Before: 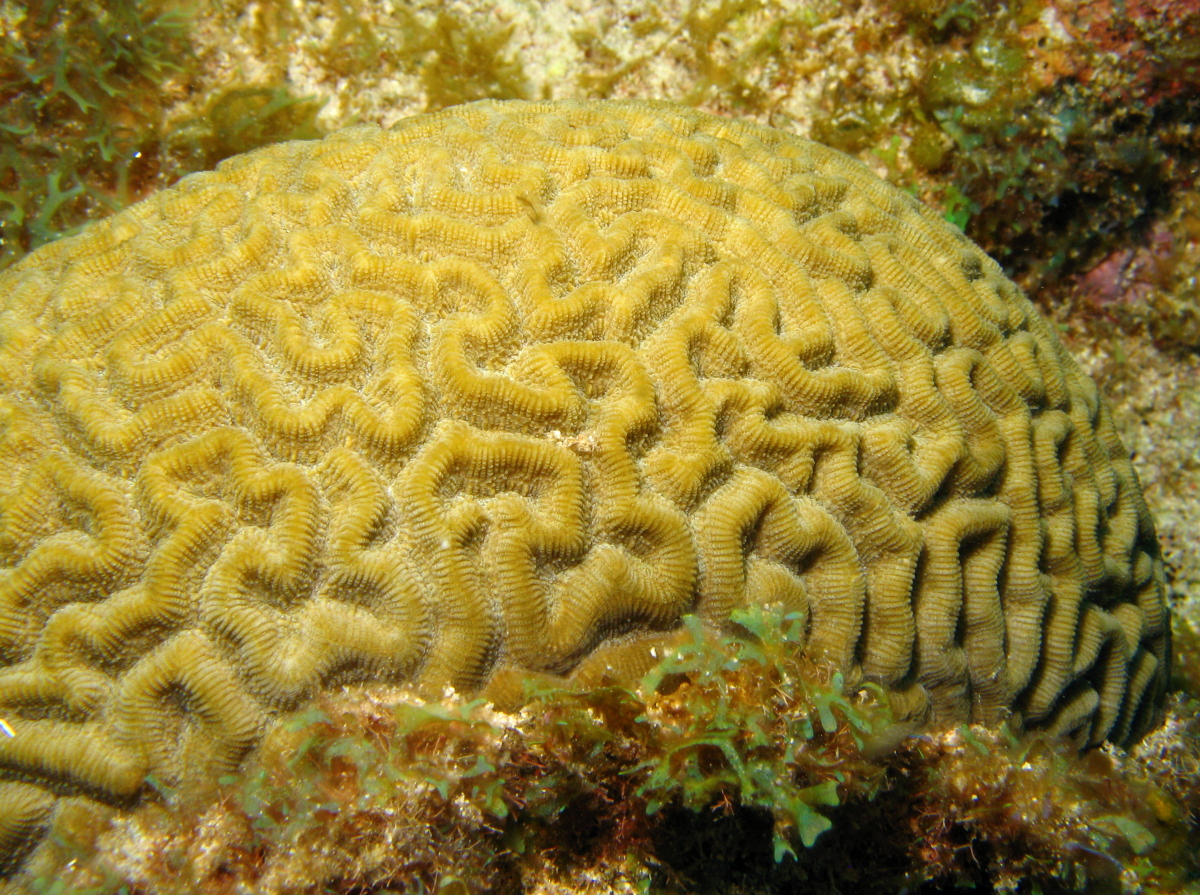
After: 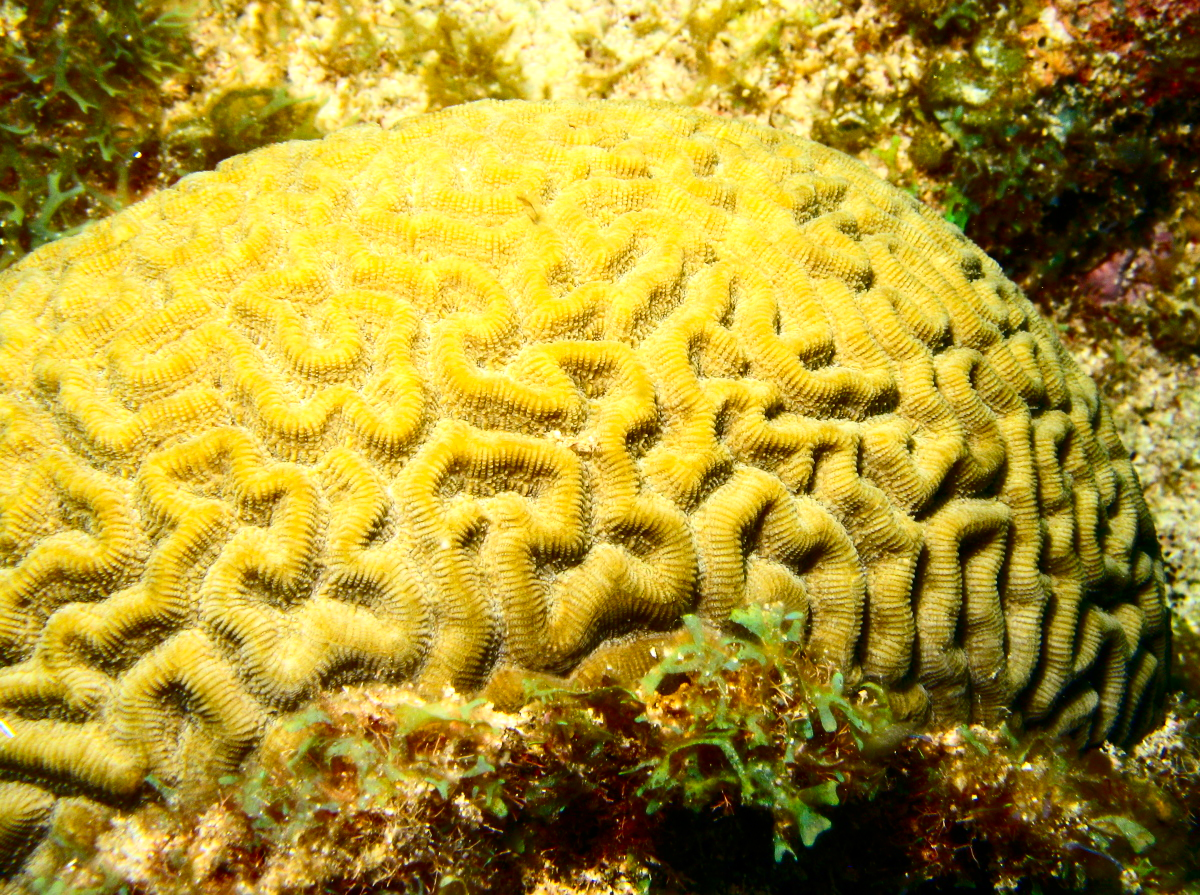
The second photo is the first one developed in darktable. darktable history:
exposure: exposure 0.406 EV, compensate exposure bias true, compensate highlight preservation false
contrast brightness saturation: contrast 0.328, brightness -0.07, saturation 0.169
